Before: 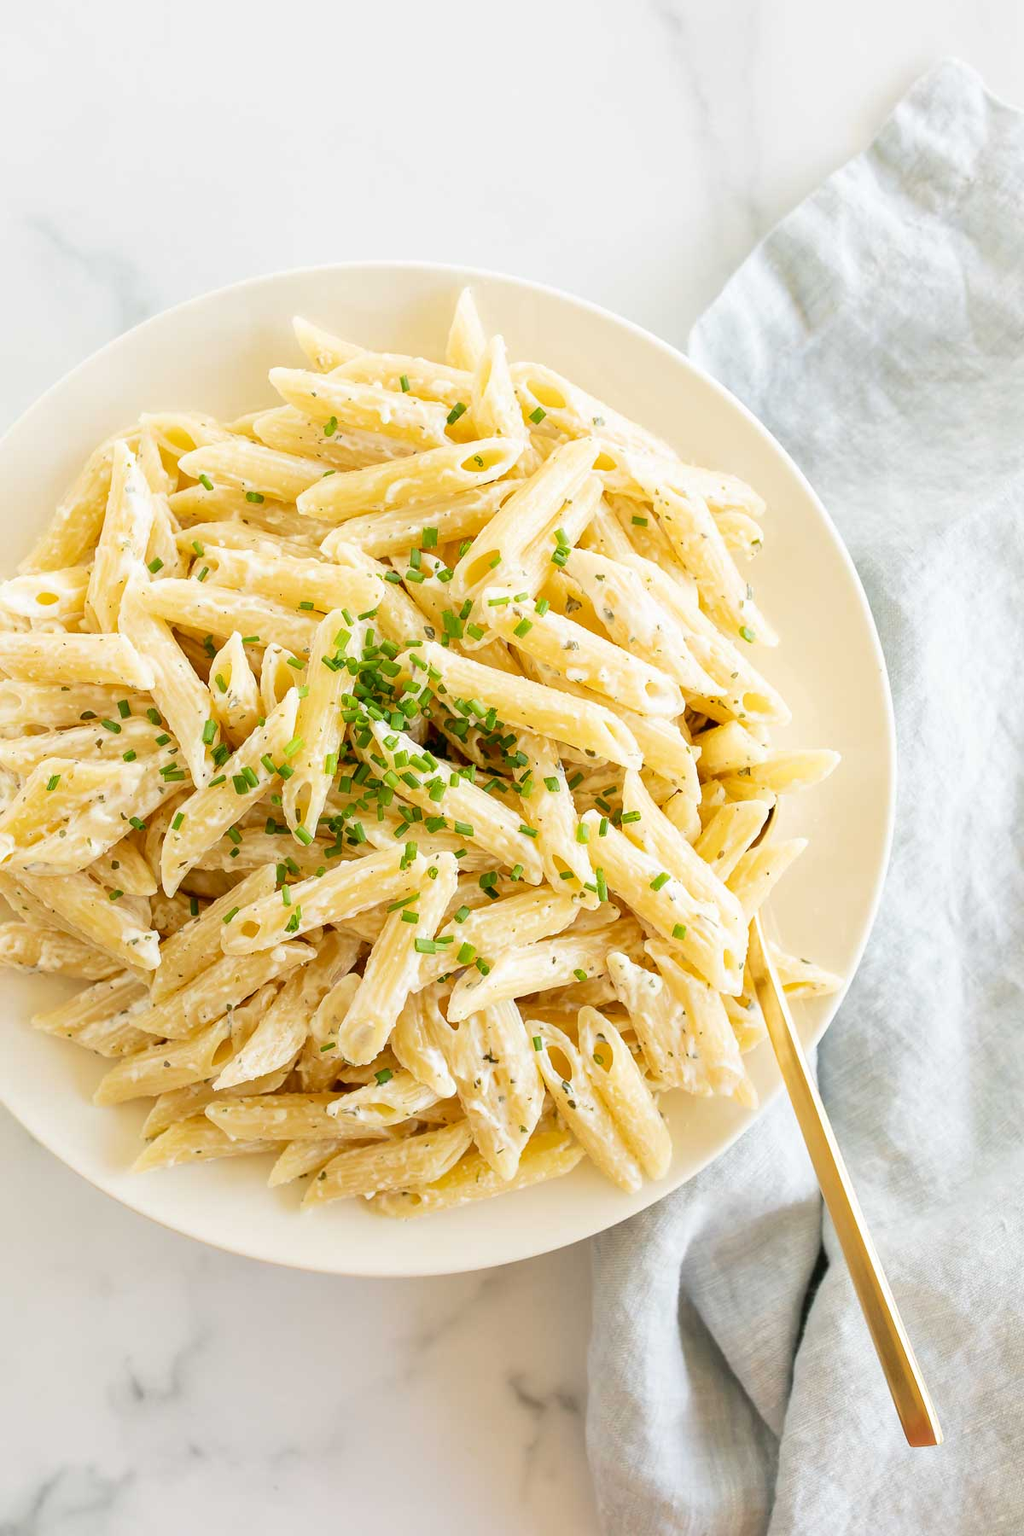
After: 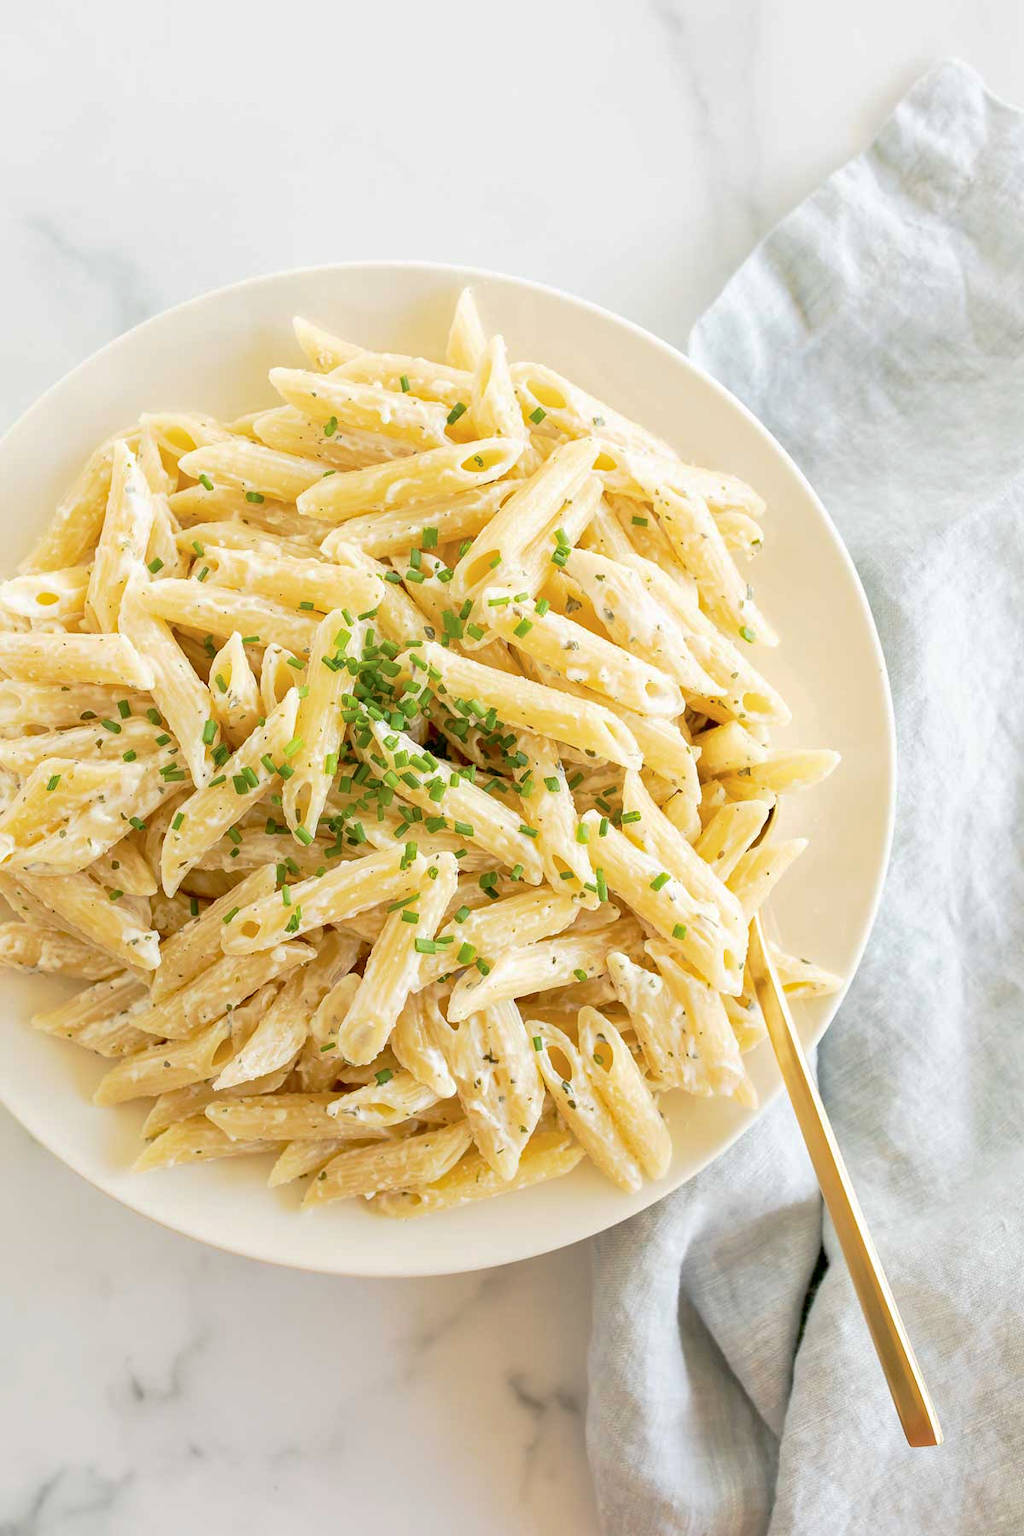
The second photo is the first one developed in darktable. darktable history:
tone curve: curves: ch0 [(0, 0) (0.003, 0.005) (0.011, 0.016) (0.025, 0.036) (0.044, 0.071) (0.069, 0.112) (0.1, 0.149) (0.136, 0.187) (0.177, 0.228) (0.224, 0.272) (0.277, 0.32) (0.335, 0.374) (0.399, 0.429) (0.468, 0.479) (0.543, 0.538) (0.623, 0.609) (0.709, 0.697) (0.801, 0.789) (0.898, 0.876) (1, 1)], preserve colors none
haze removal: compatibility mode true, adaptive false
